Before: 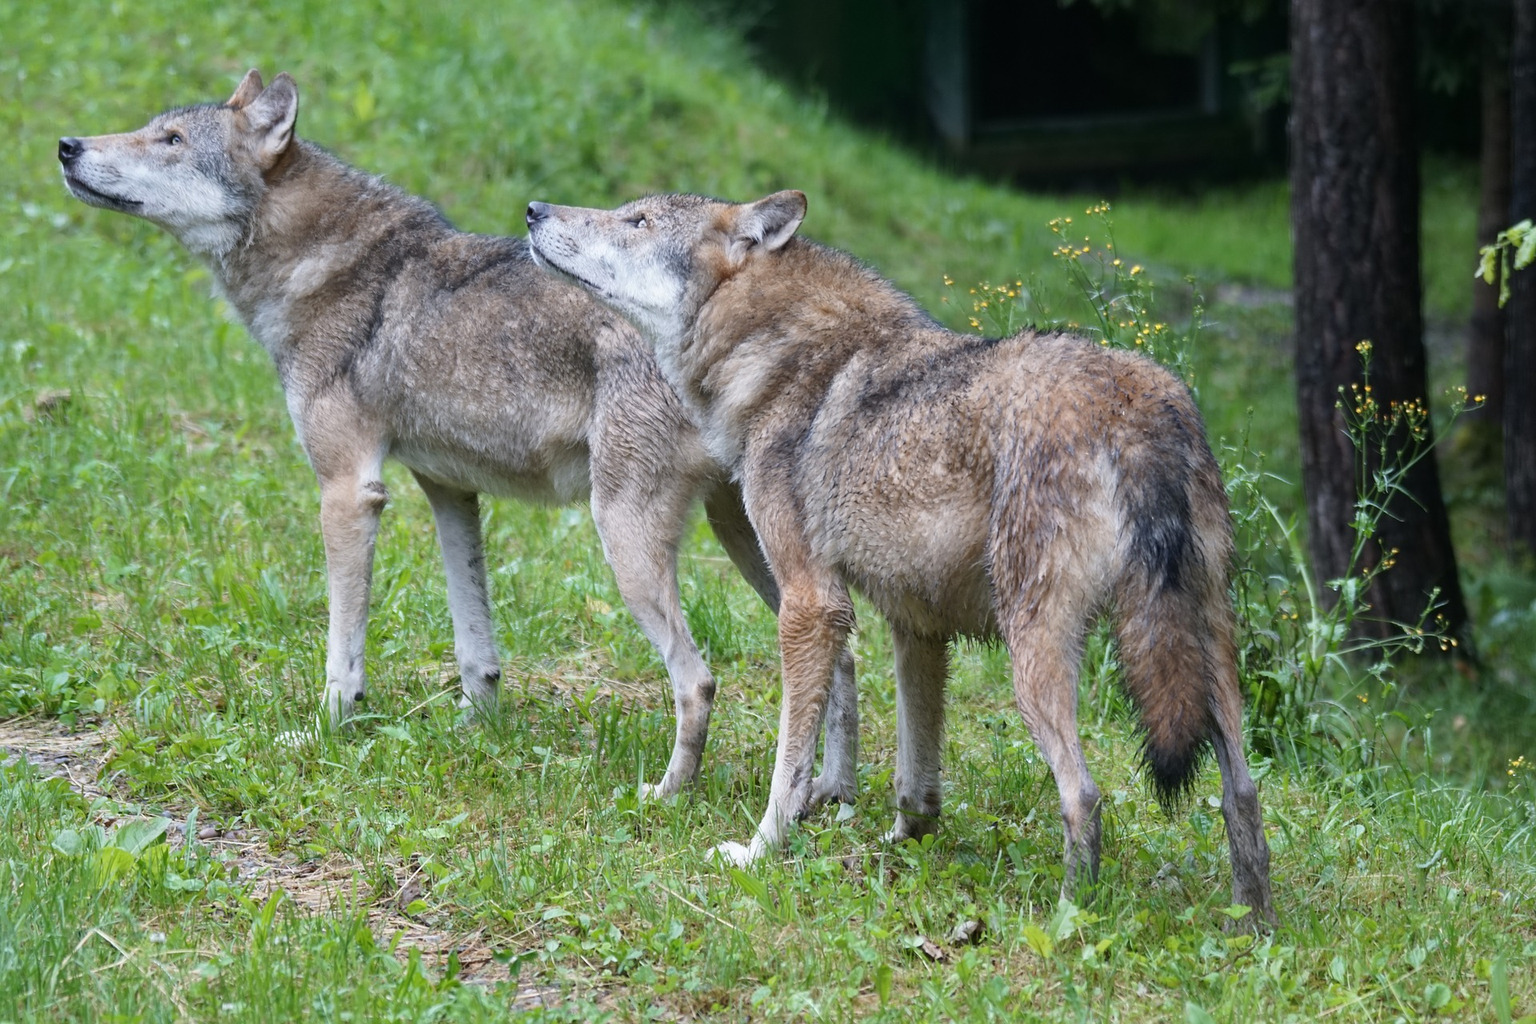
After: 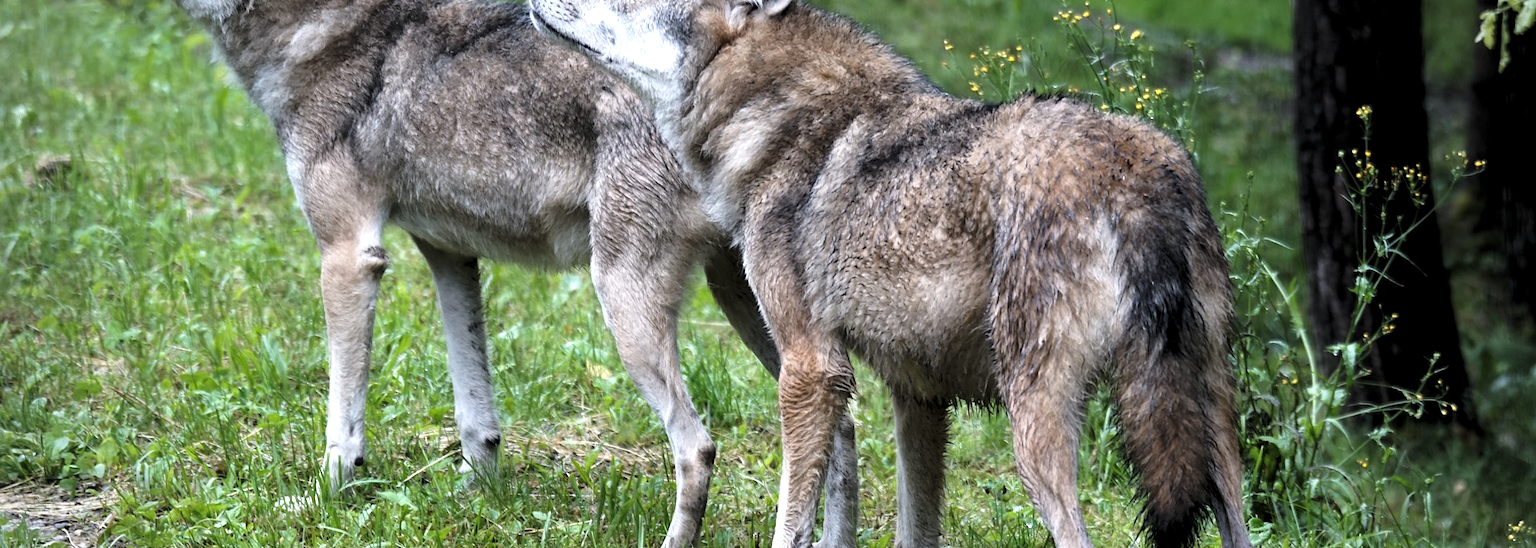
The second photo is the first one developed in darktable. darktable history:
crop and rotate: top 23.043%, bottom 23.437%
levels: levels [0.129, 0.519, 0.867]
exposure: exposure 0 EV, compensate highlight preservation false
vignetting: fall-off radius 60.92%
